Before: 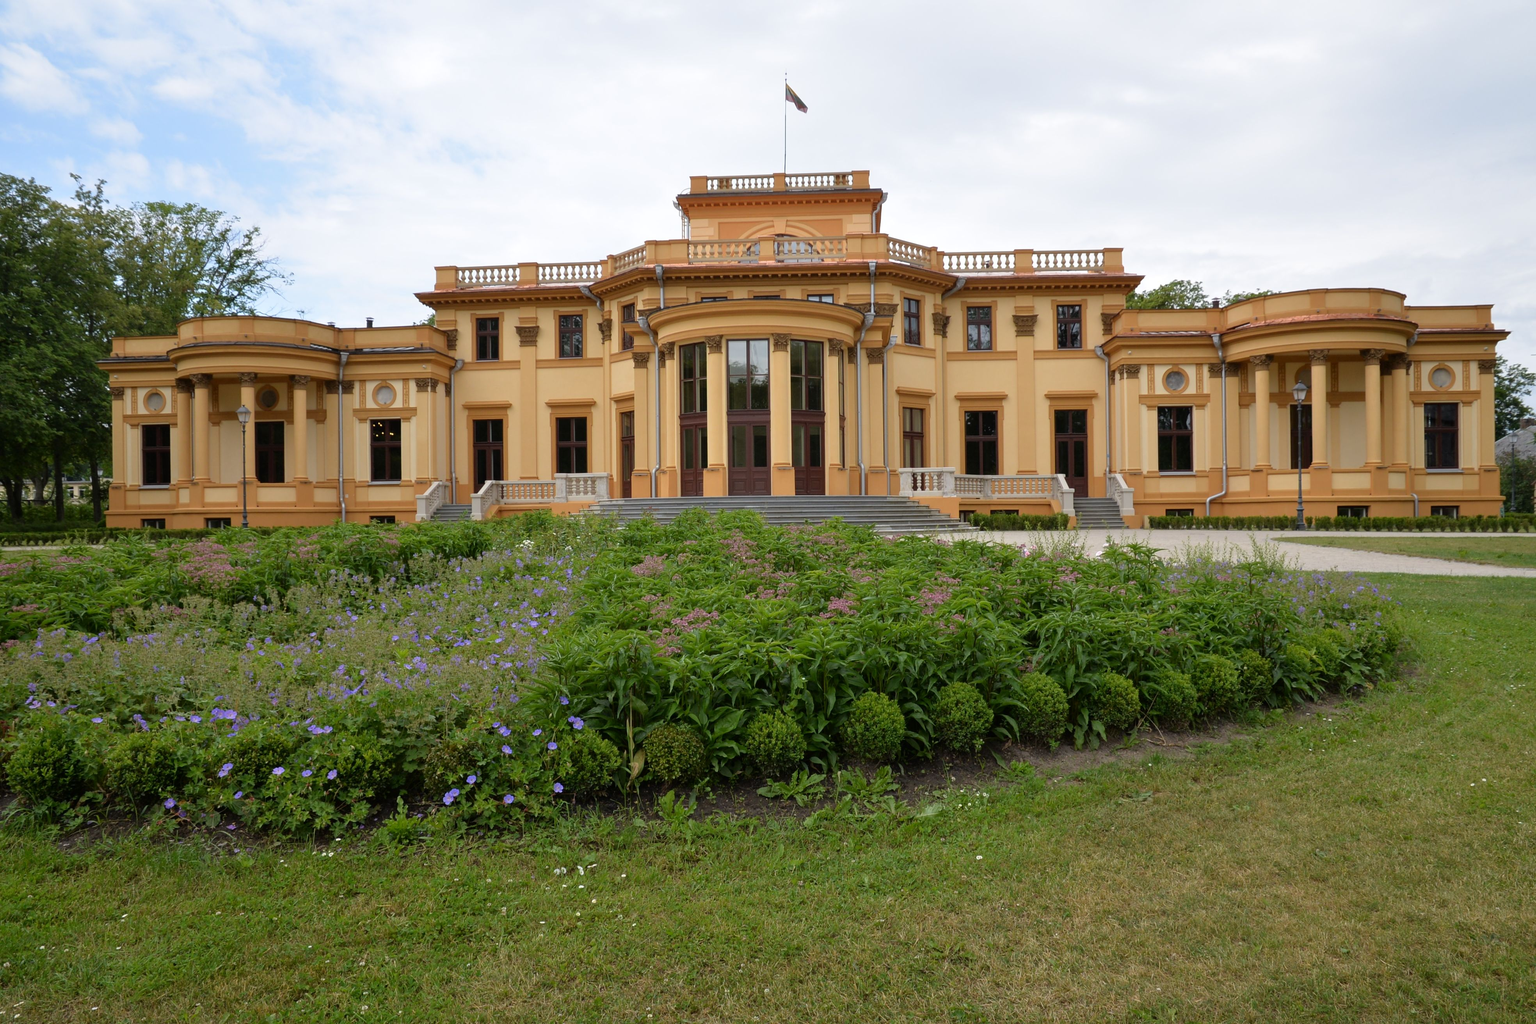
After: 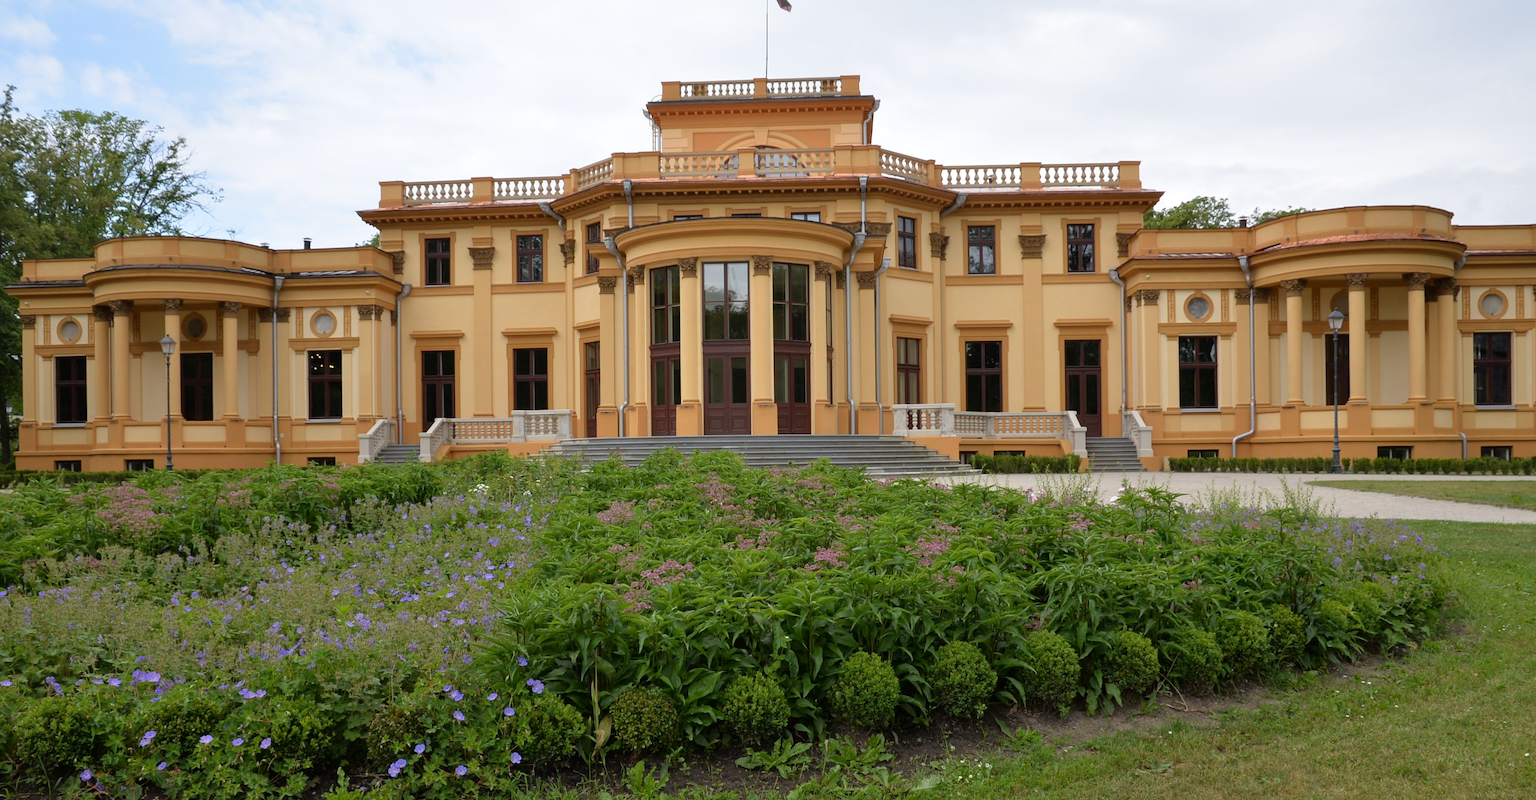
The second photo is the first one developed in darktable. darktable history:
crop: left 6.02%, top 10.03%, right 3.536%, bottom 19.25%
